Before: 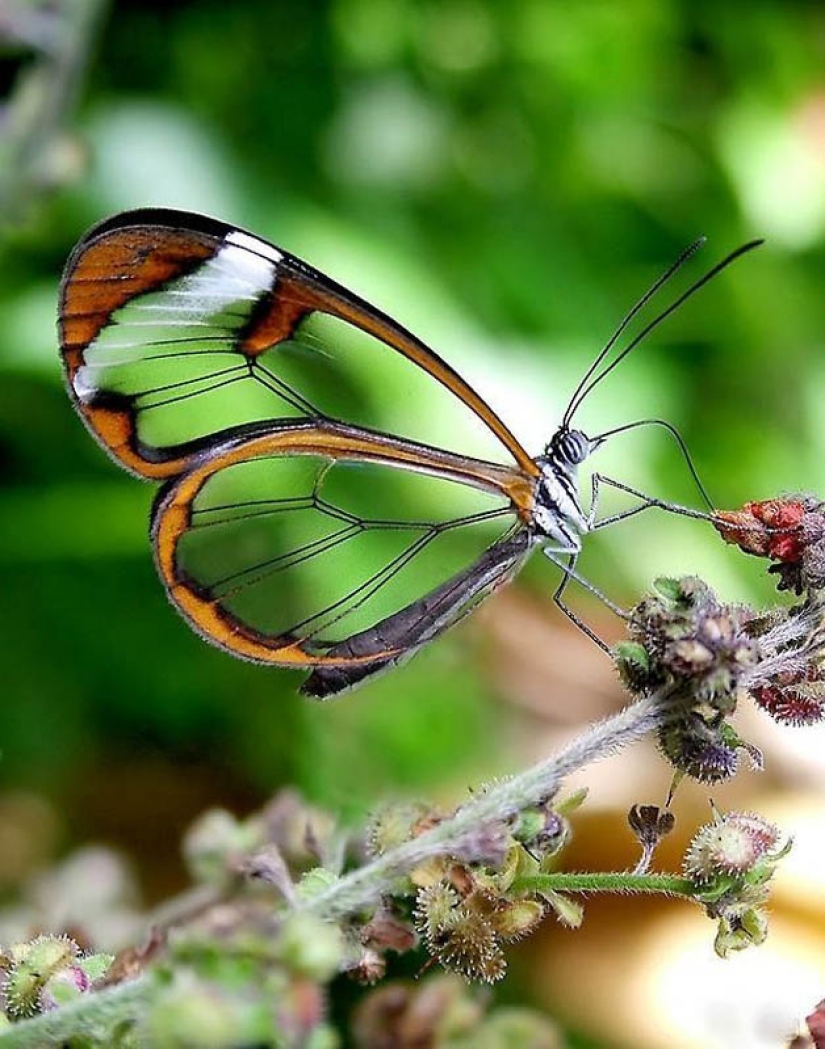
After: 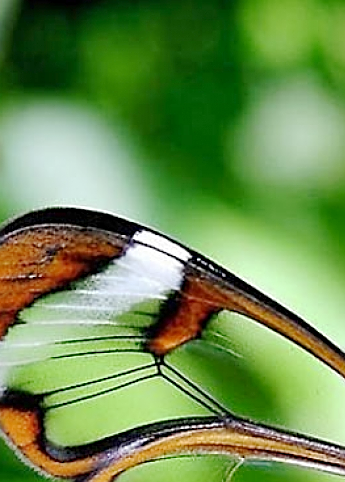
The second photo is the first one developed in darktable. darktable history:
shadows and highlights: low approximation 0.01, soften with gaussian
sharpen: on, module defaults
crop and rotate: left 11.176%, top 0.111%, right 46.965%, bottom 53.908%
base curve: curves: ch0 [(0, 0) (0.158, 0.273) (0.879, 0.895) (1, 1)], preserve colors none
